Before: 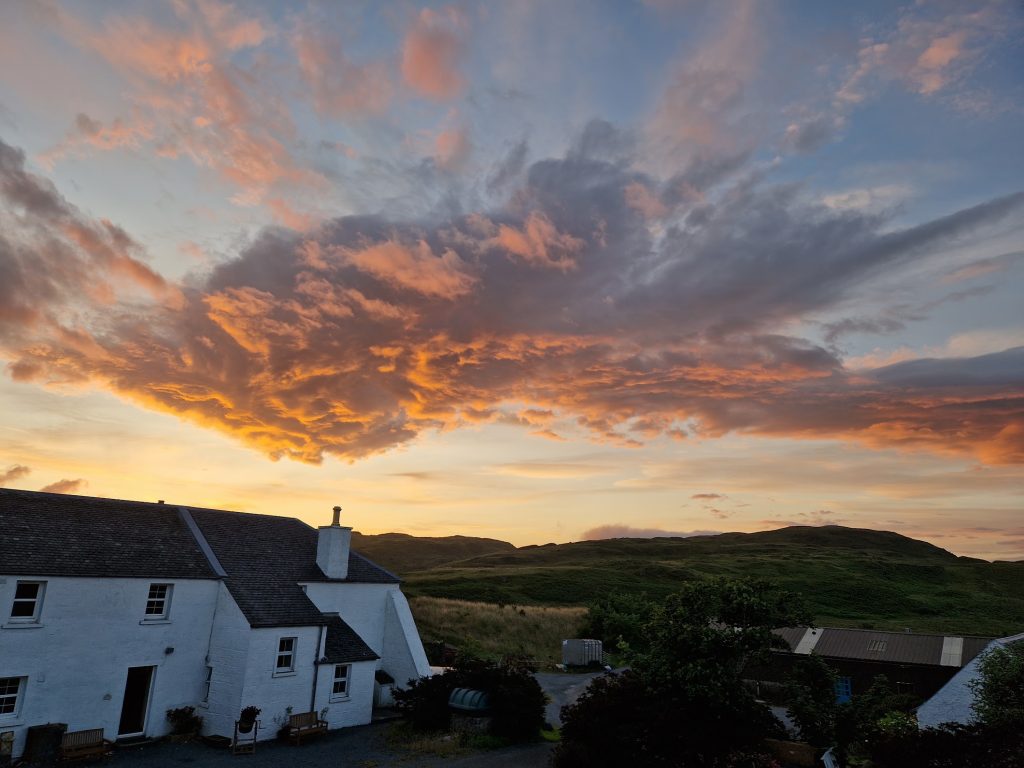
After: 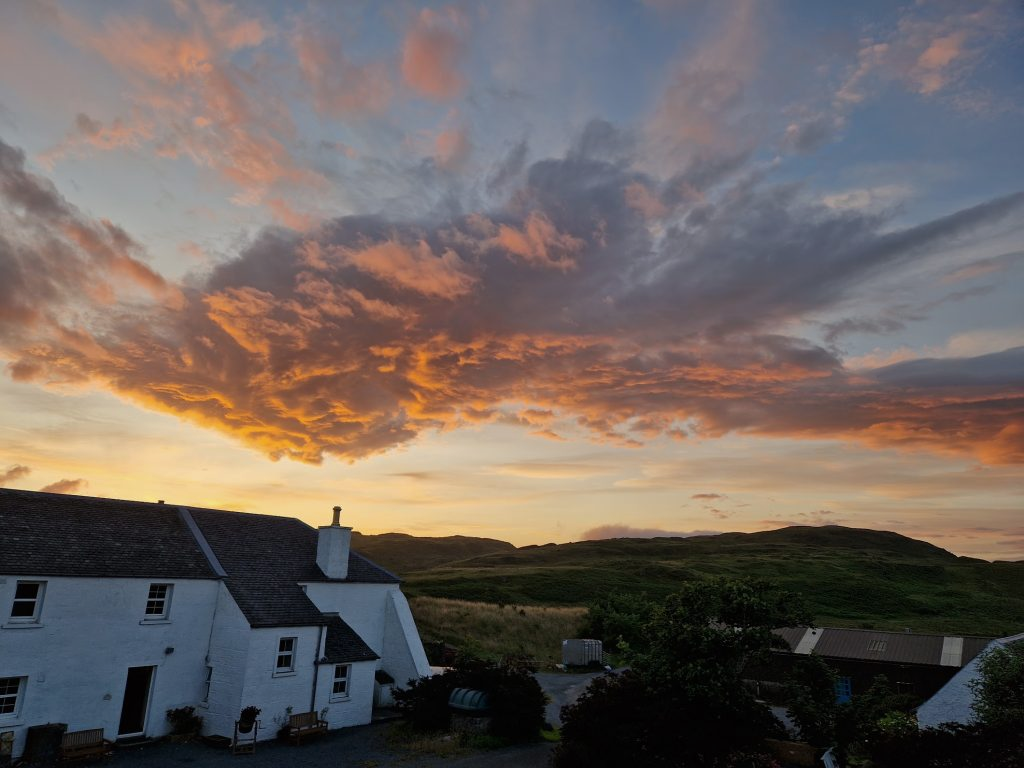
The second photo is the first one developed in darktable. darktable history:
base curve: curves: ch0 [(0, 0) (0.74, 0.67) (1, 1)]
